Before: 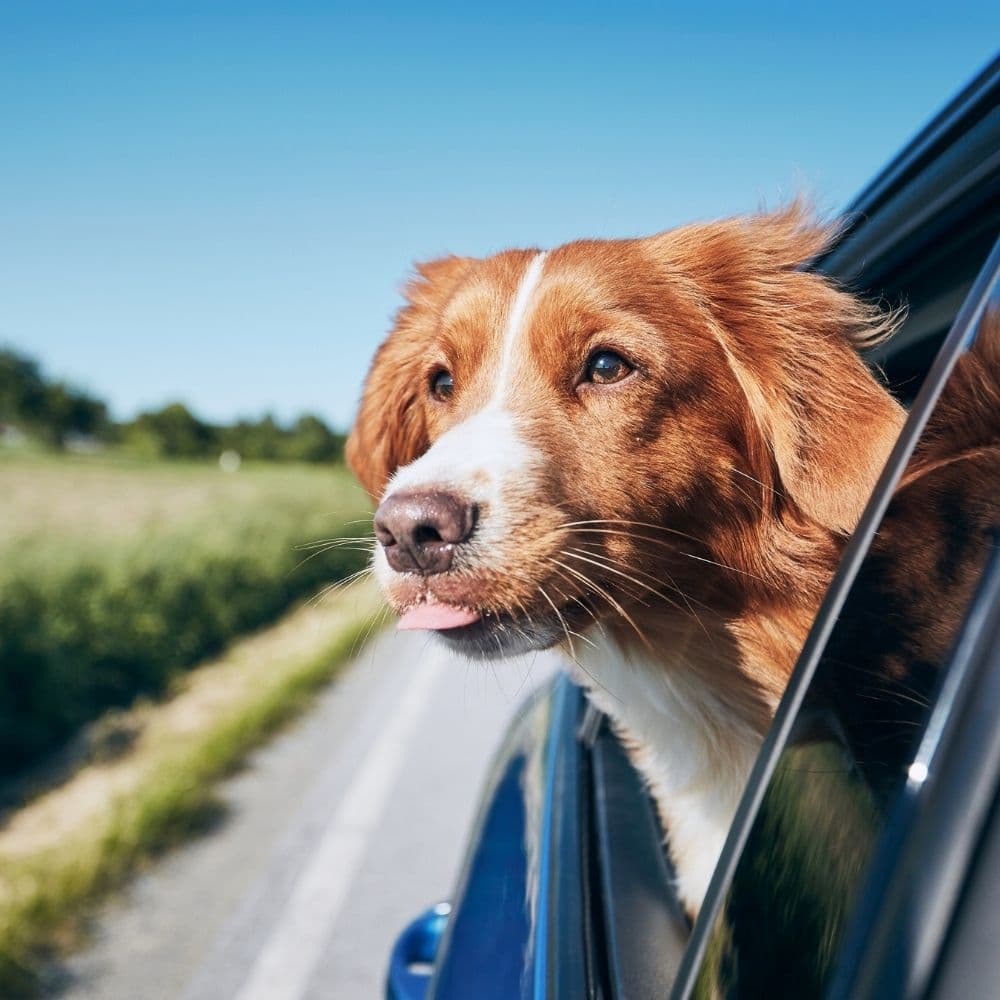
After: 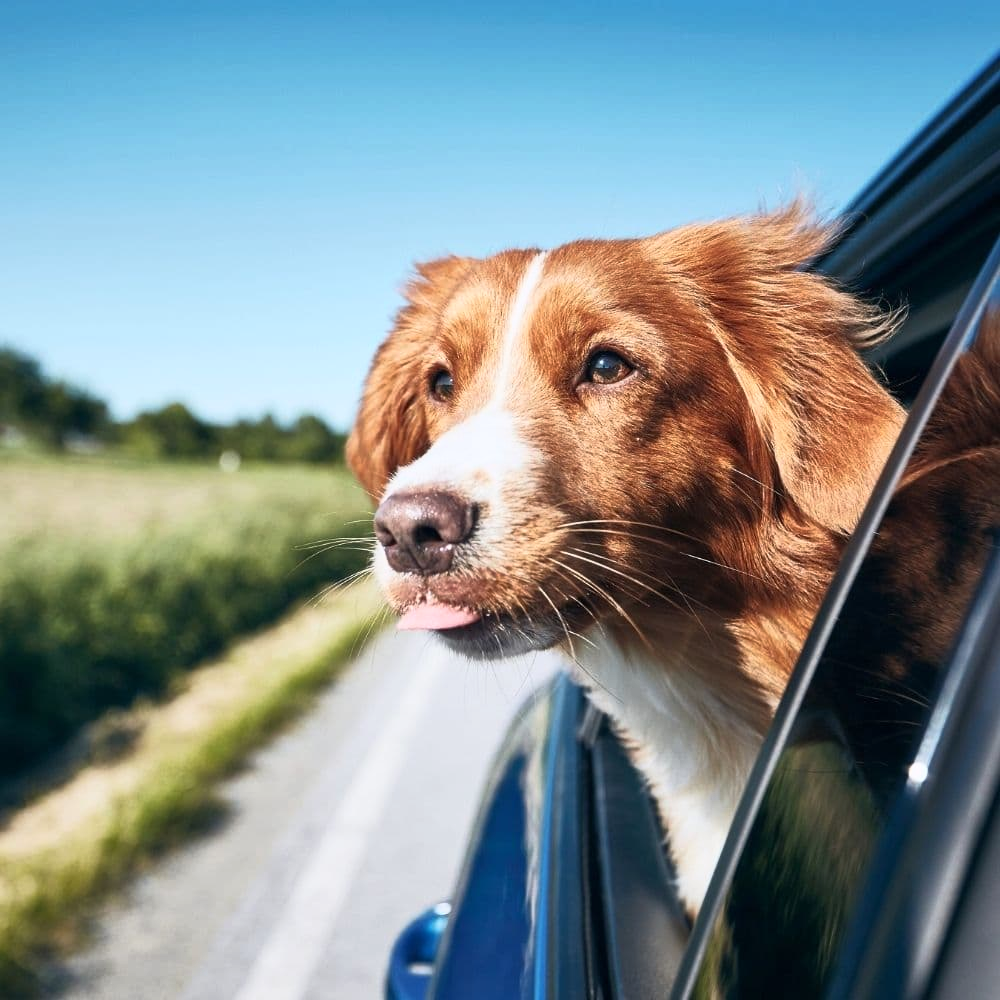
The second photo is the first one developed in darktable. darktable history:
base curve: curves: ch0 [(0, 0) (0.257, 0.25) (0.482, 0.586) (0.757, 0.871) (1, 1)]
